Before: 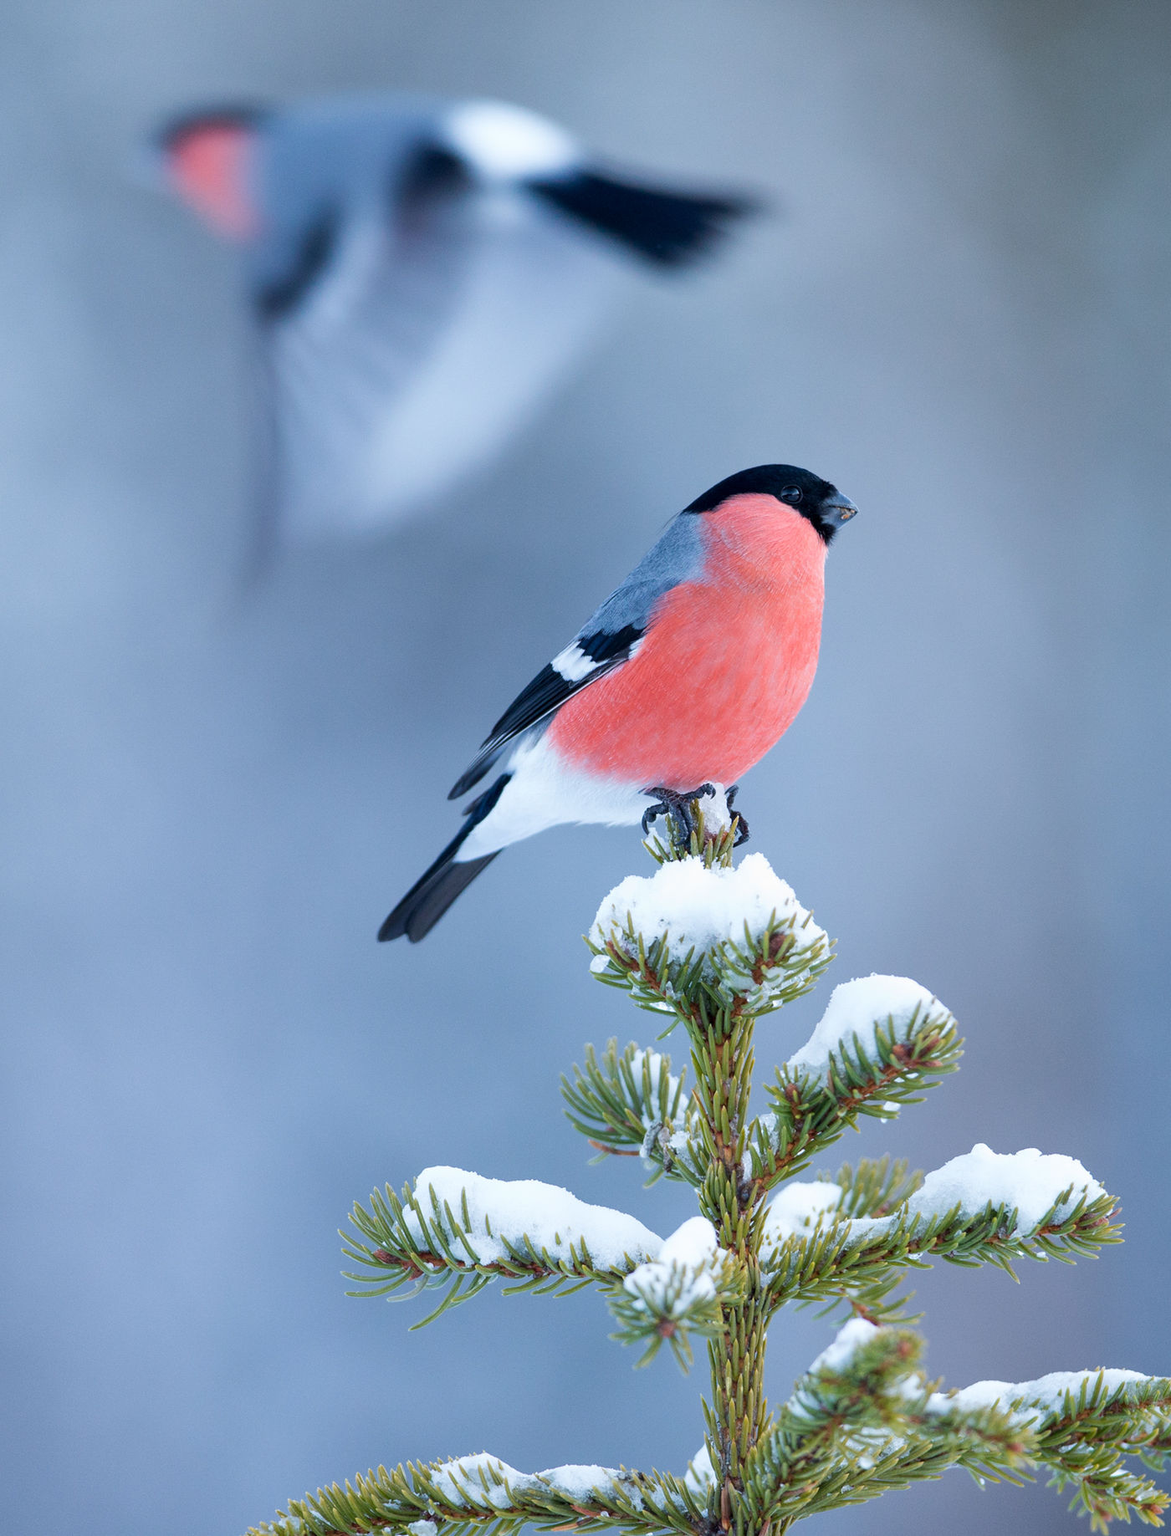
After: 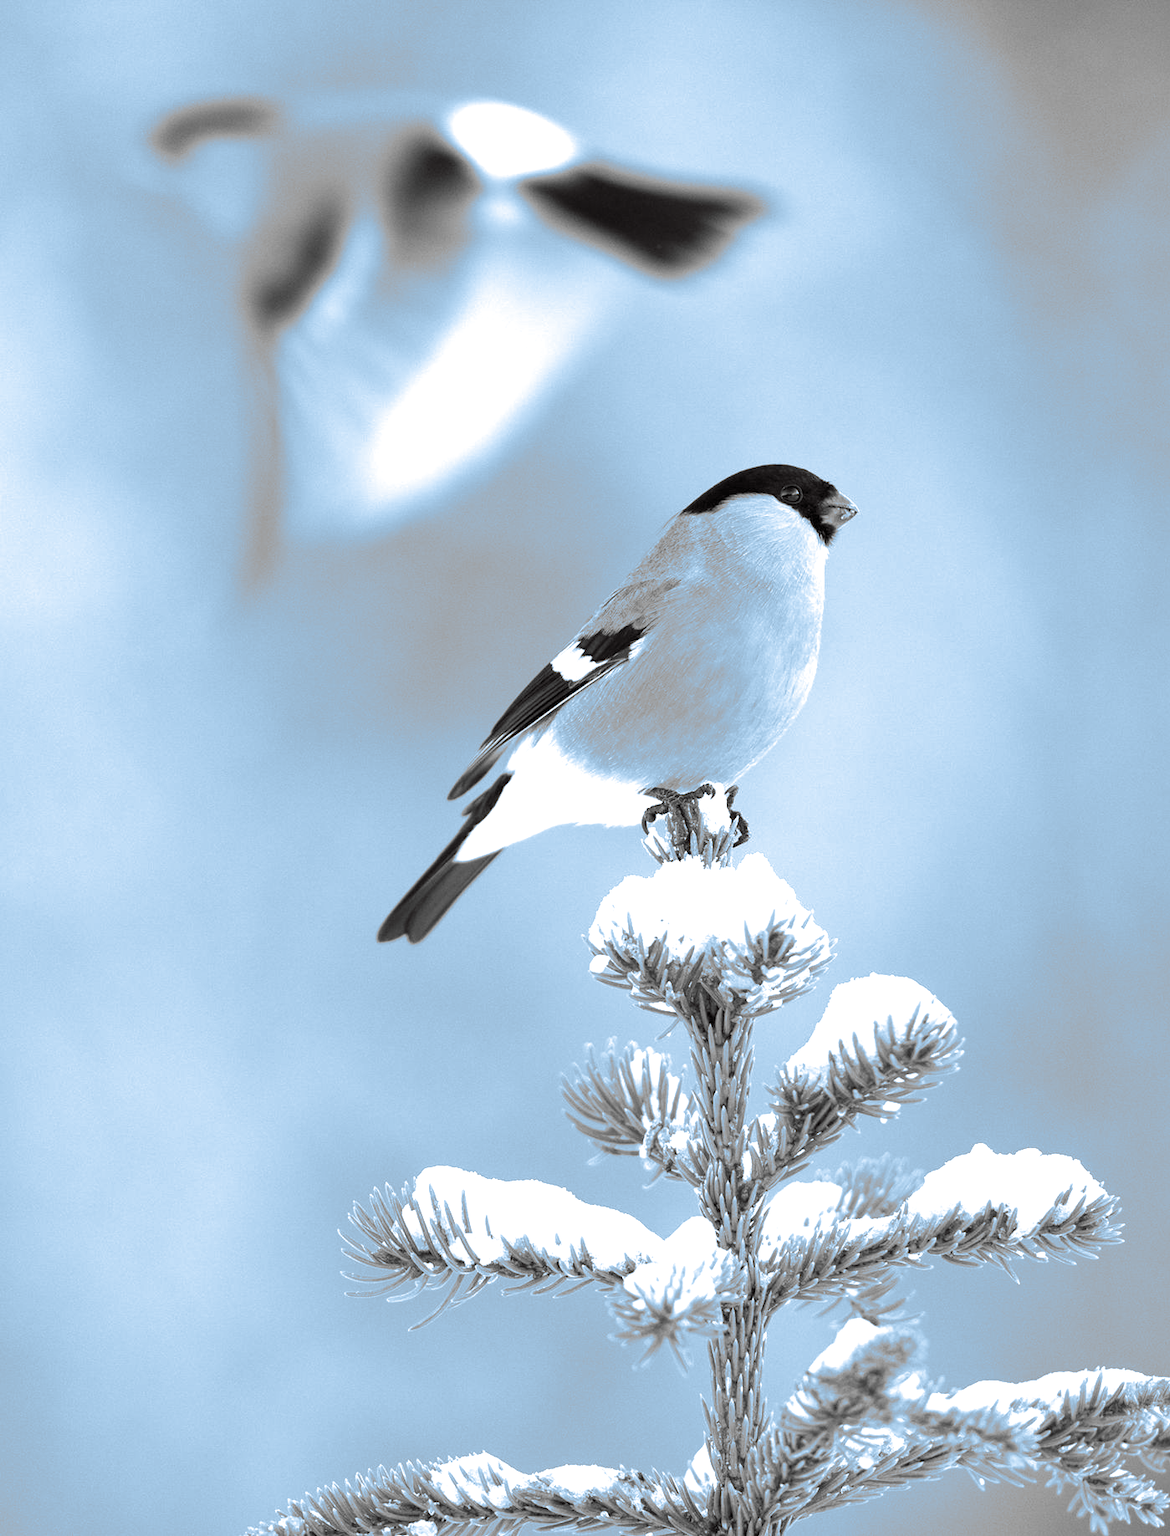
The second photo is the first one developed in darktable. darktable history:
split-toning: shadows › hue 351.18°, shadows › saturation 0.86, highlights › hue 218.82°, highlights › saturation 0.73, balance -19.167
monochrome: size 1
exposure: black level correction 0, exposure 1 EV, compensate exposure bias true, compensate highlight preservation false
